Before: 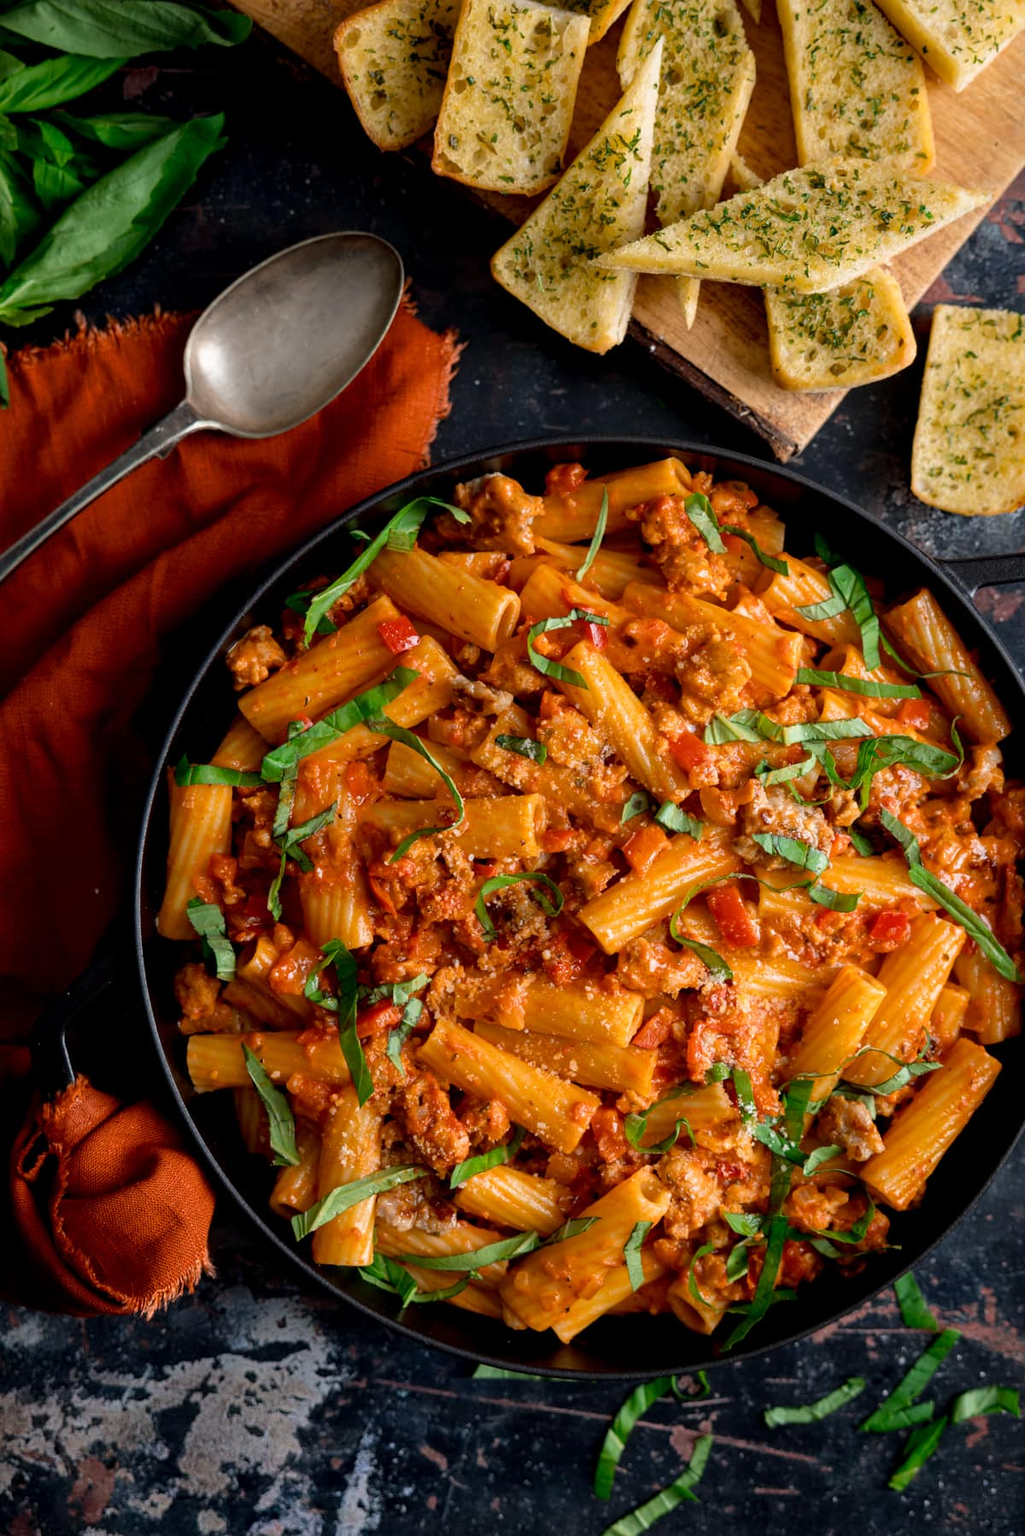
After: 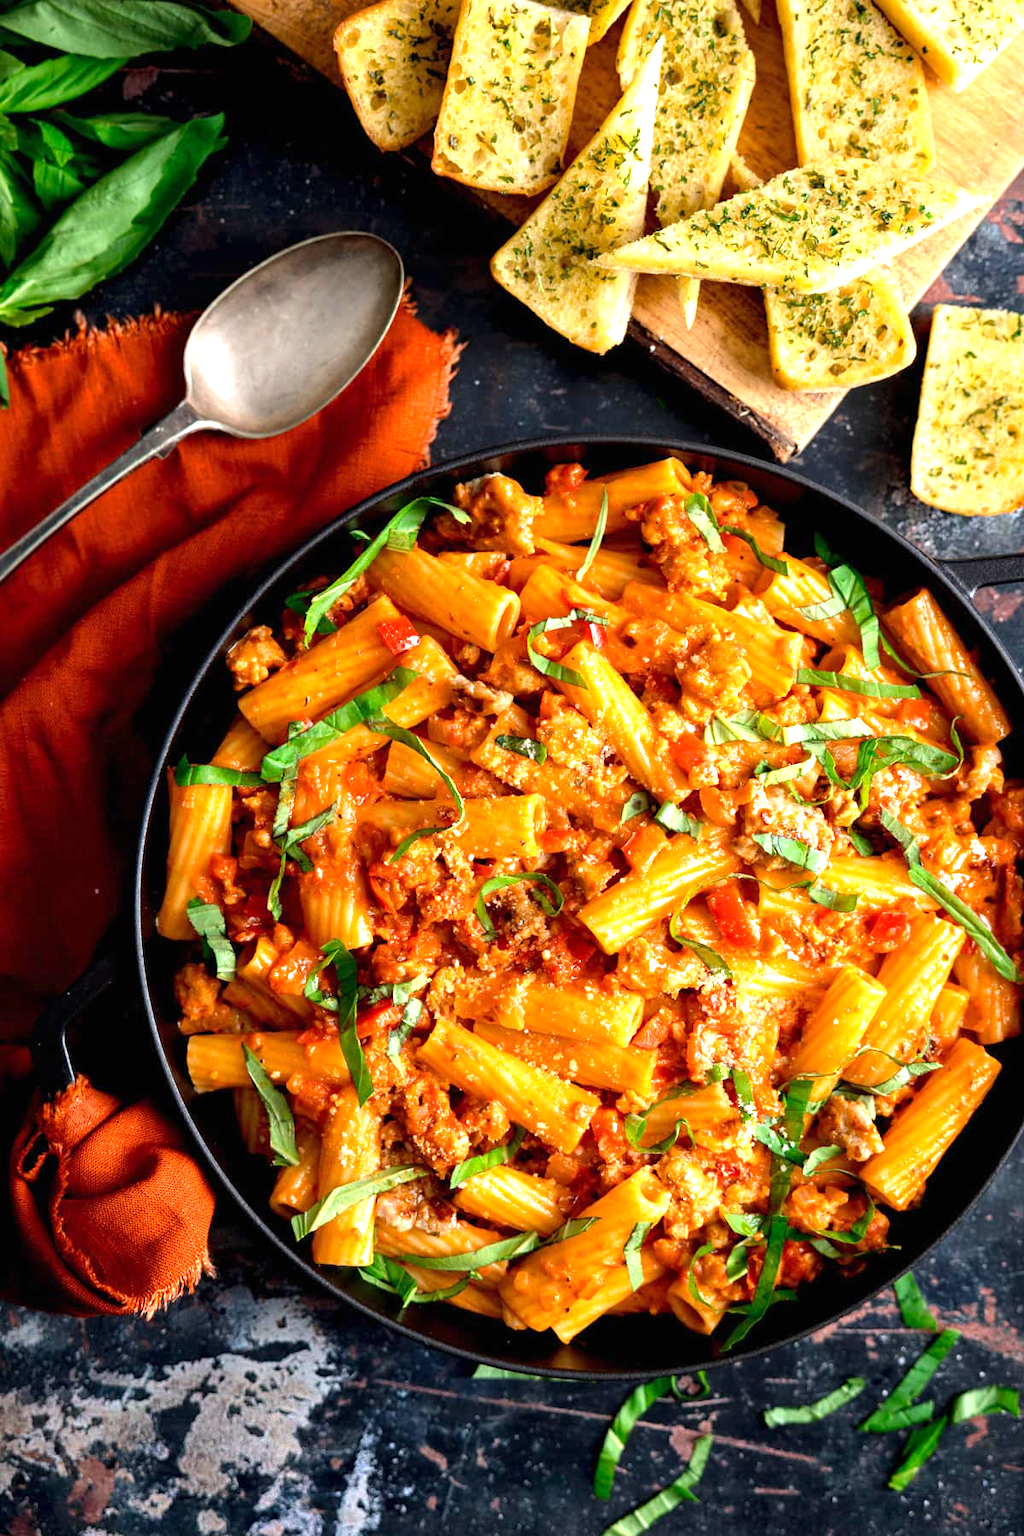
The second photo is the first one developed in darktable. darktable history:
levels: levels [0, 0.476, 0.951]
exposure: black level correction 0, exposure 1.102 EV, compensate exposure bias true, compensate highlight preservation false
